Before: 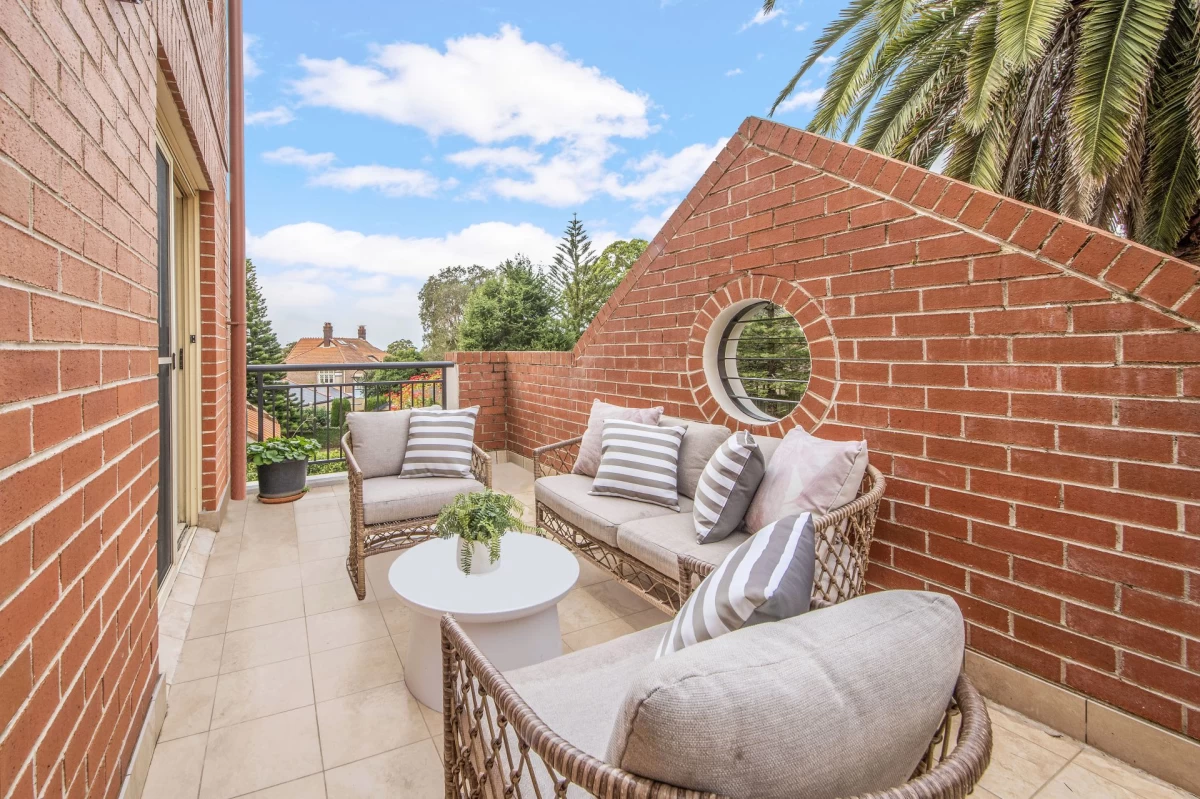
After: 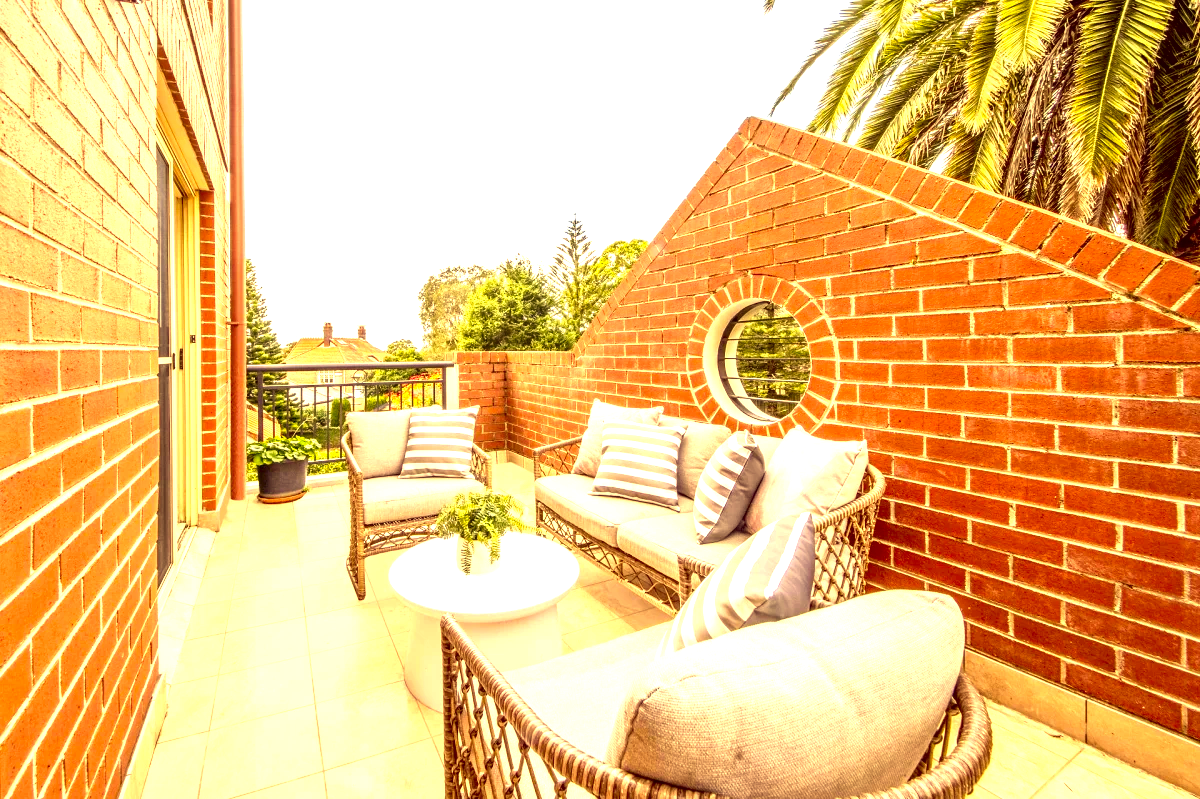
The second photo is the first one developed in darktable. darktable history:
color correction: highlights a* 10.09, highlights b* 38.82, shadows a* 14, shadows b* 3.47
contrast brightness saturation: contrast 0.069, brightness -0.14, saturation 0.109
exposure: black level correction 0.009, exposure 1.422 EV, compensate highlight preservation false
